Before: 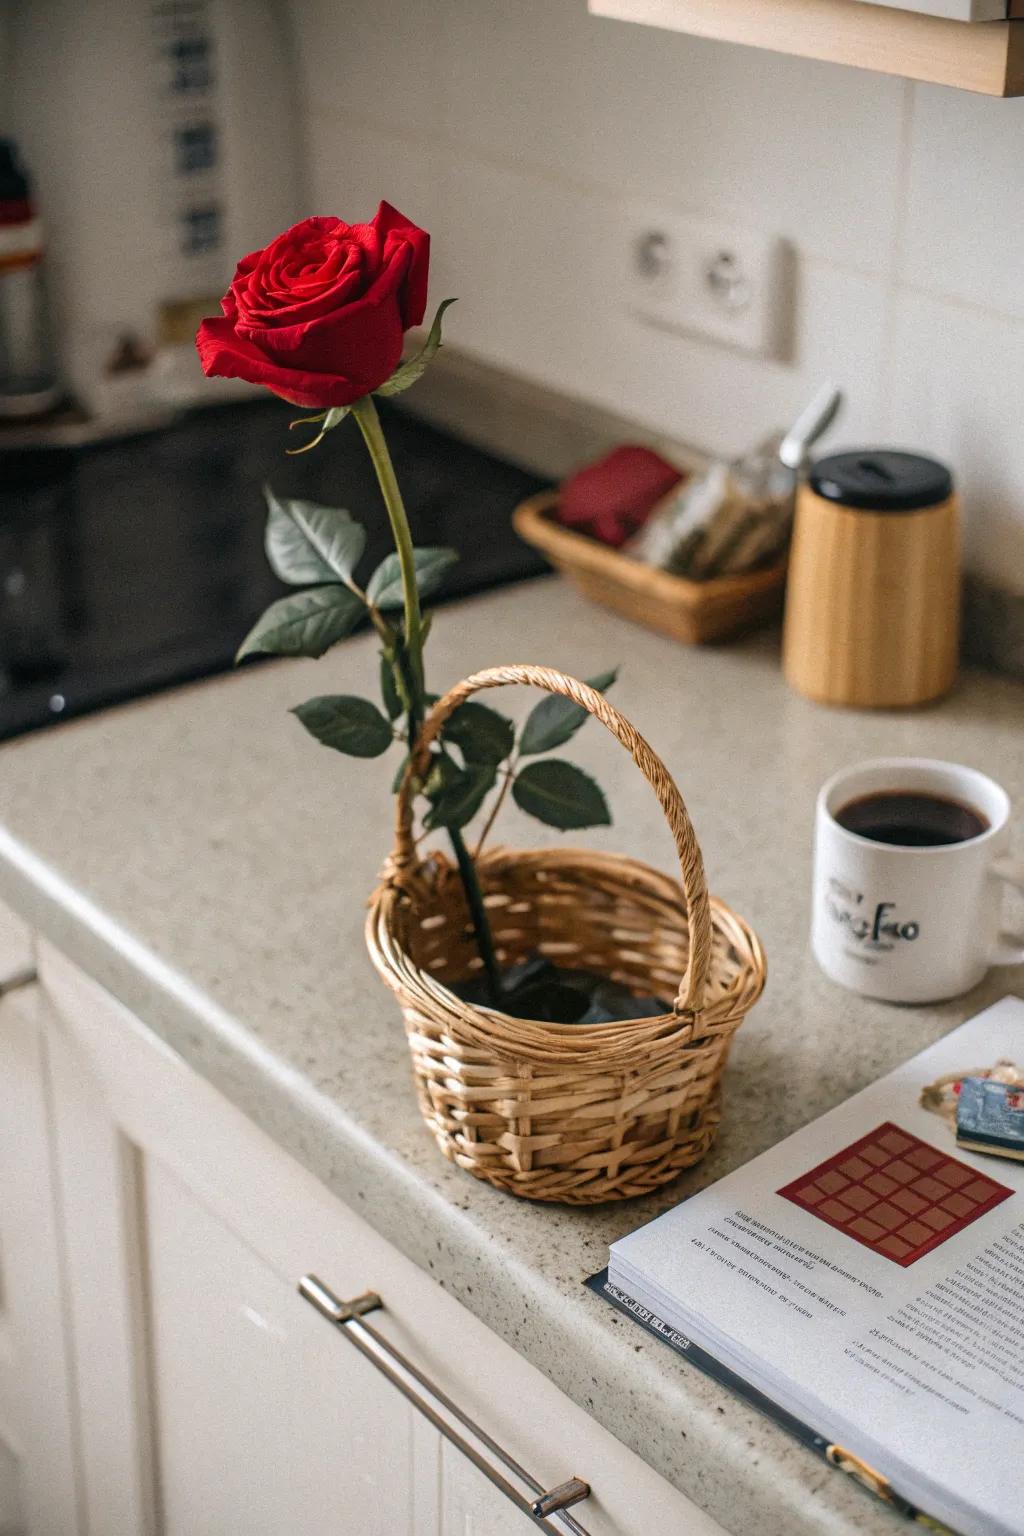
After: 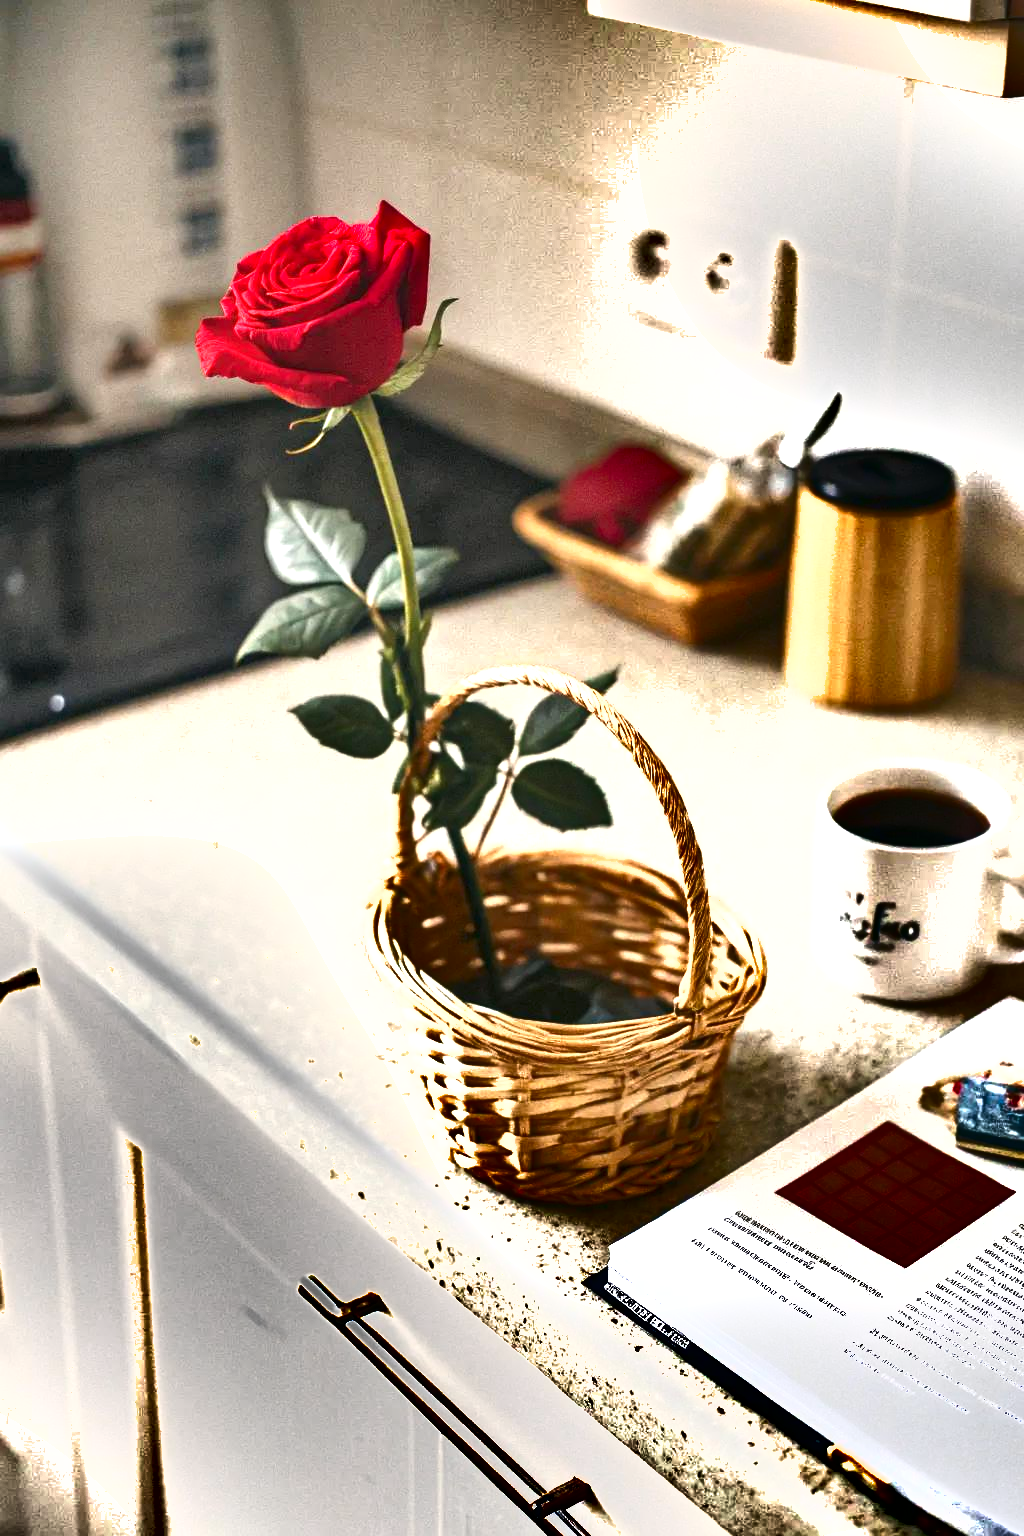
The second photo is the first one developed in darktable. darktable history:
exposure: black level correction 0, exposure 1.5 EV, compensate highlight preservation false
shadows and highlights: shadows 24.5, highlights -78.15, soften with gaussian
